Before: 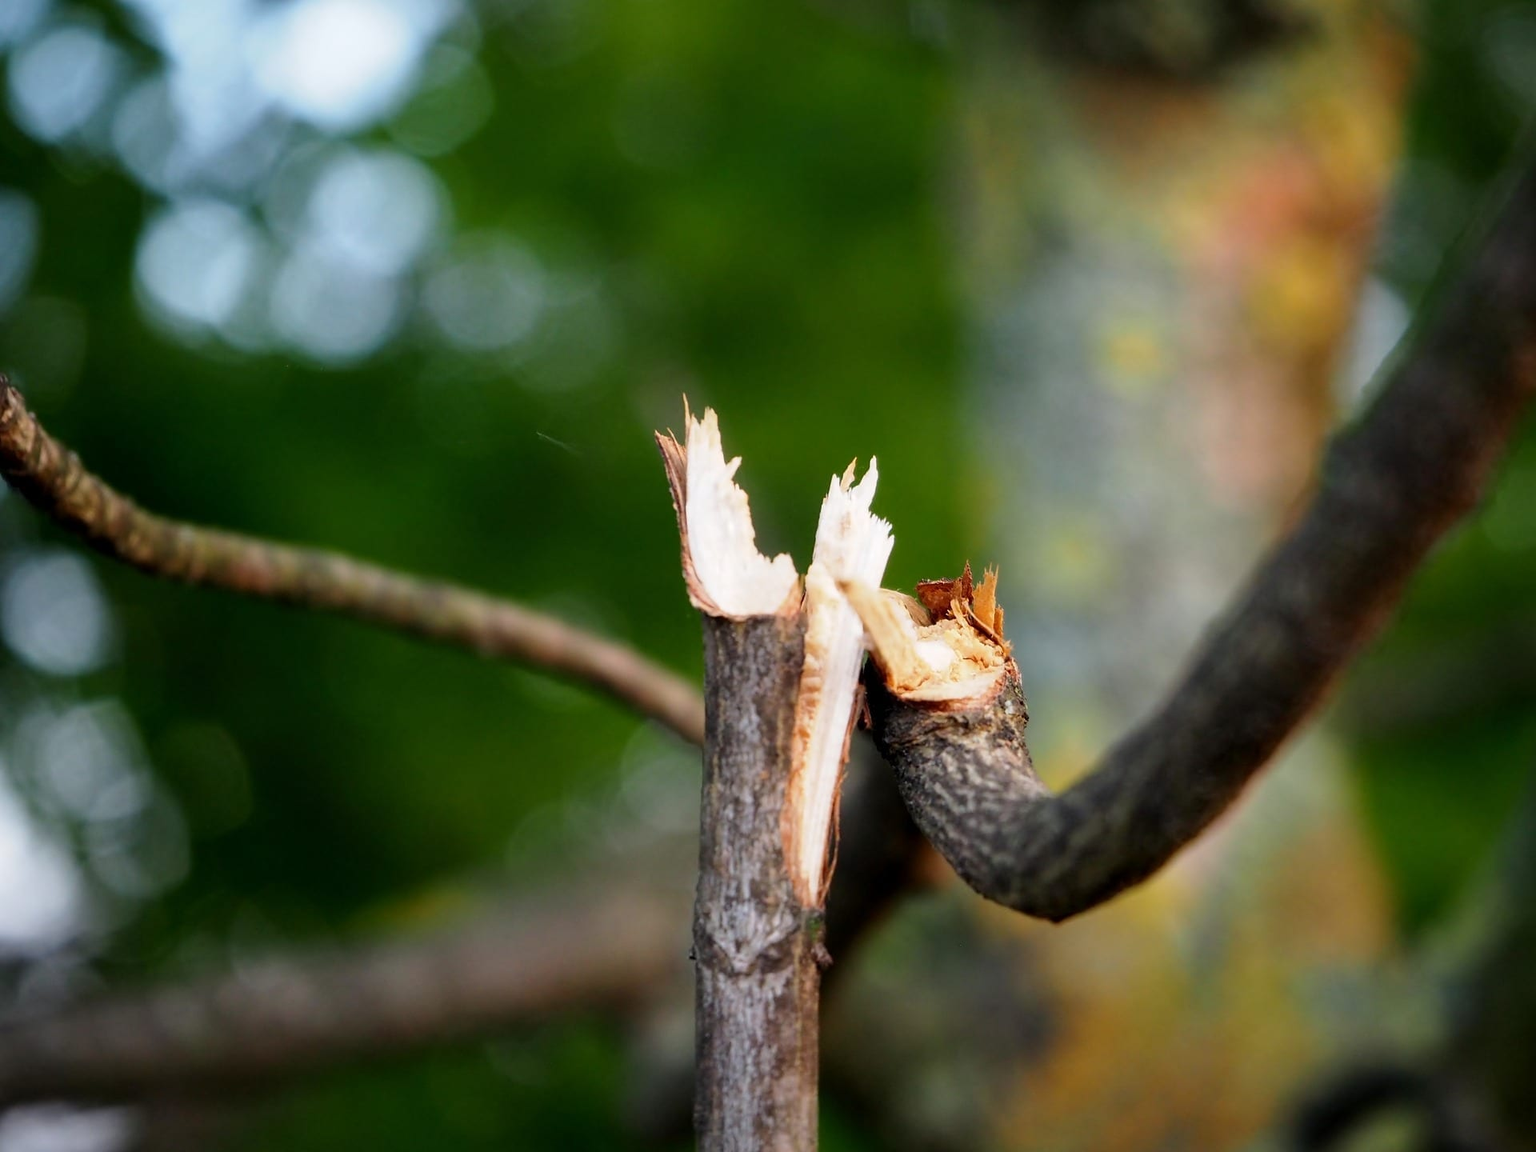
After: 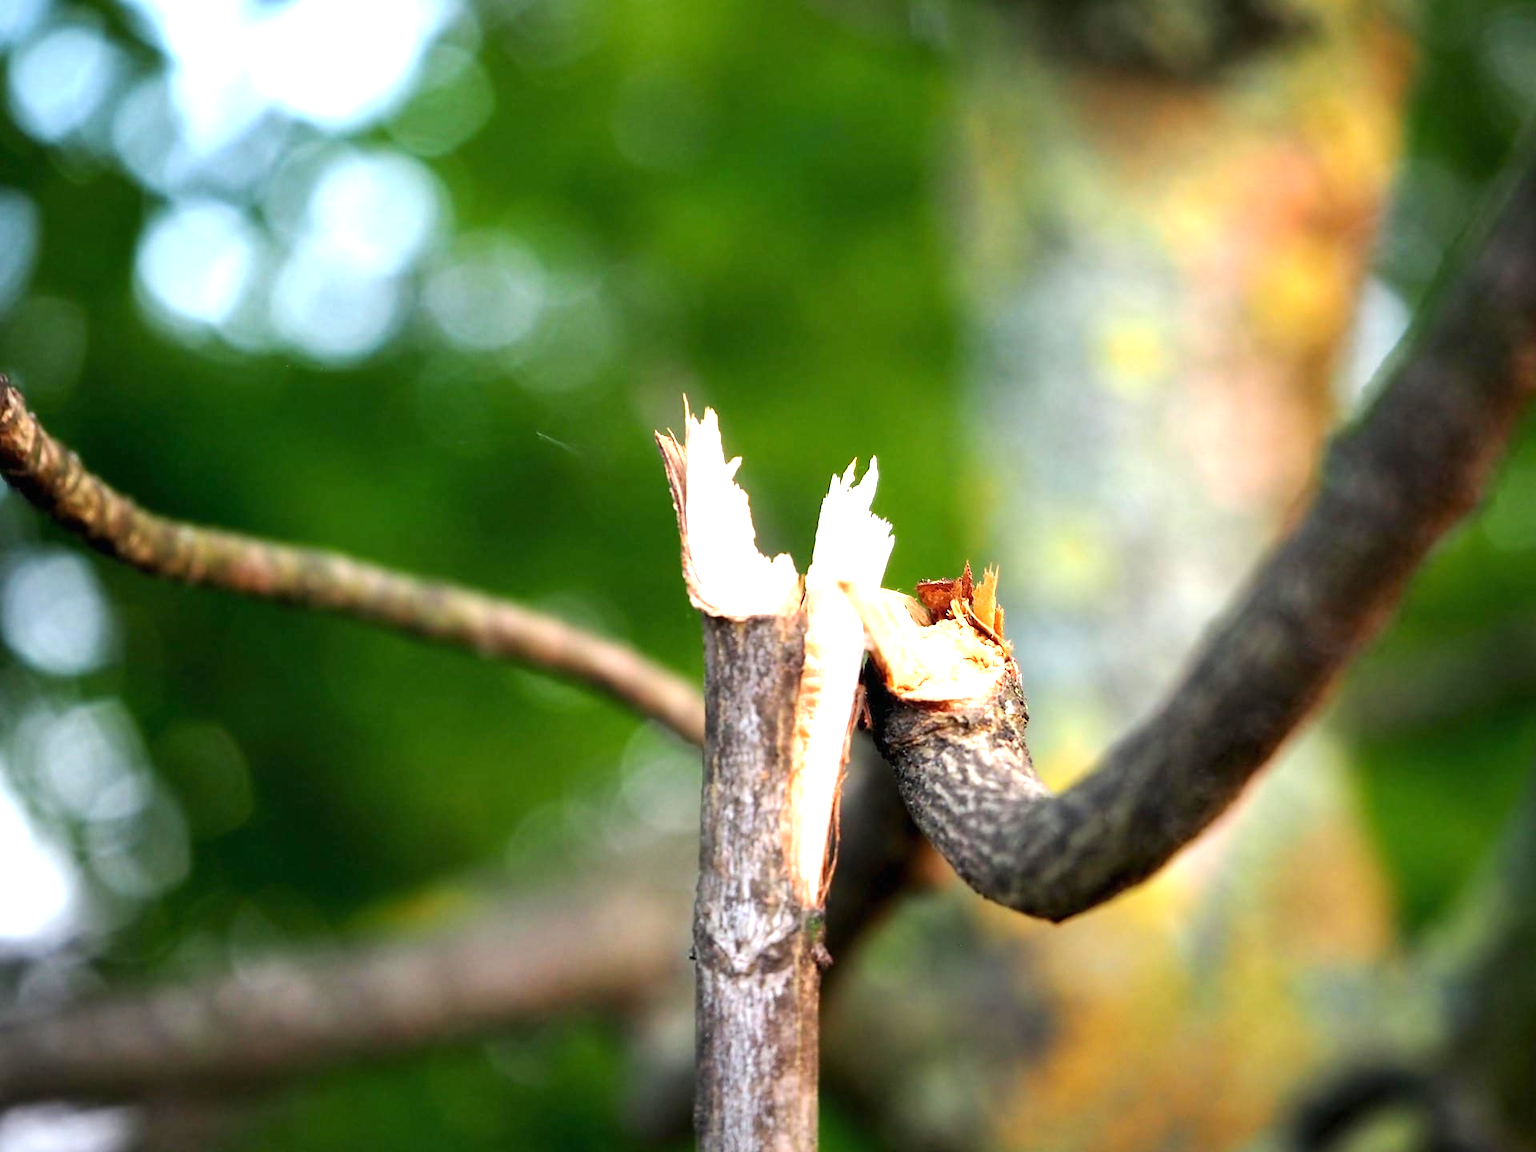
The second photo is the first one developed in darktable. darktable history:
exposure: black level correction 0, exposure 1.284 EV, compensate exposure bias true, compensate highlight preservation false
